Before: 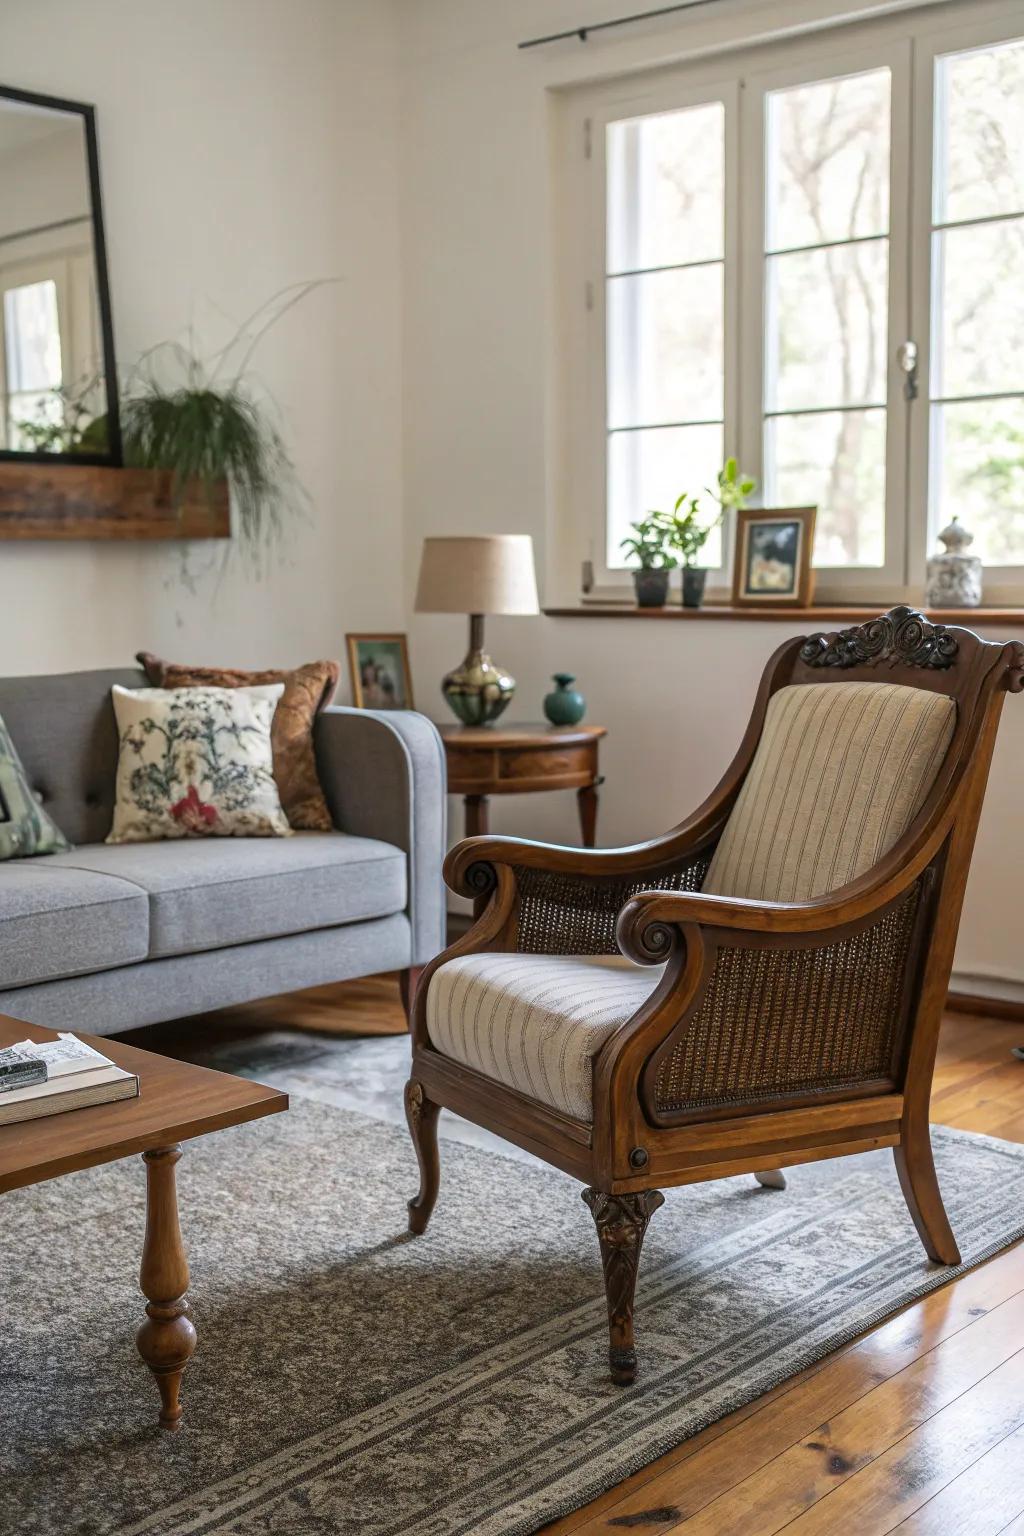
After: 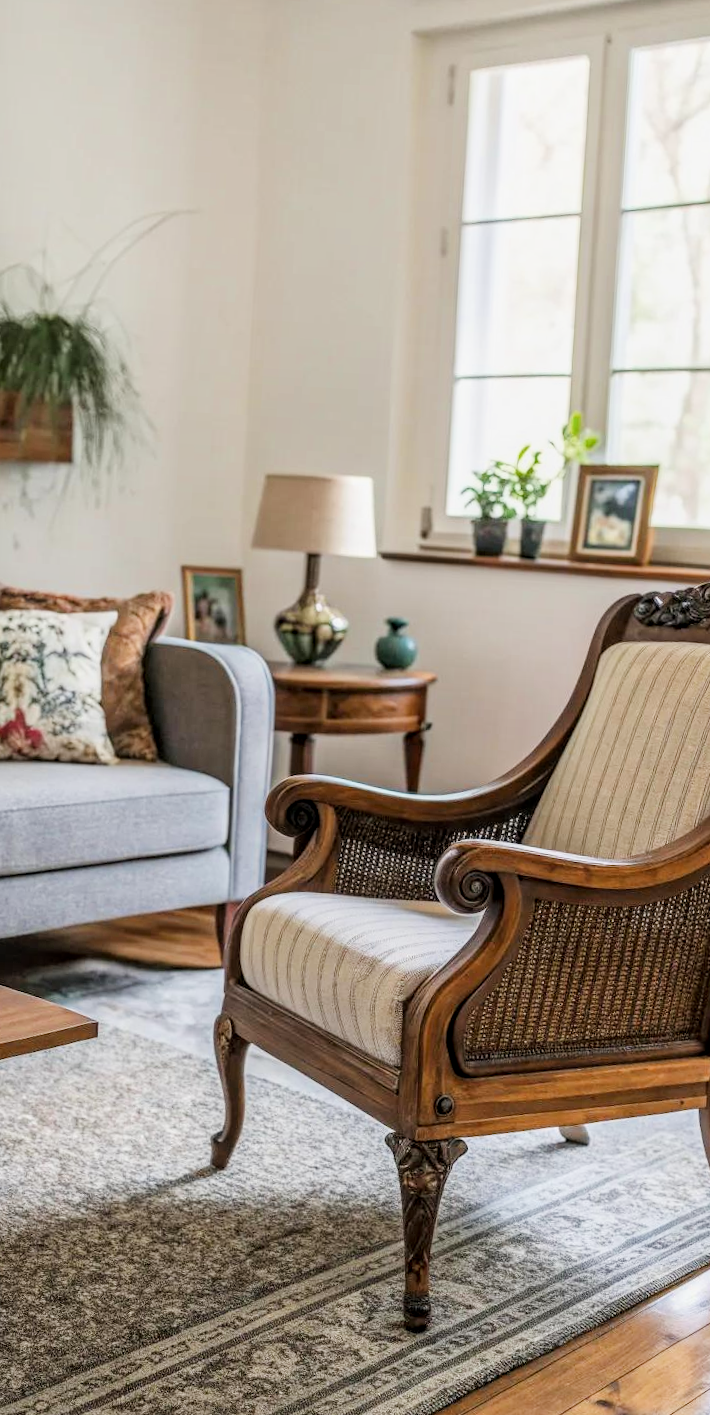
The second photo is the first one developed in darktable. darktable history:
exposure: black level correction 0, exposure 0.89 EV, compensate highlight preservation false
crop and rotate: angle -3.27°, left 14.067%, top 0.04%, right 10.765%, bottom 0.081%
filmic rgb: black relative exposure -7.65 EV, white relative exposure 4.56 EV, hardness 3.61
local contrast: highlights 53%, shadows 52%, detail 130%, midtone range 0.457
